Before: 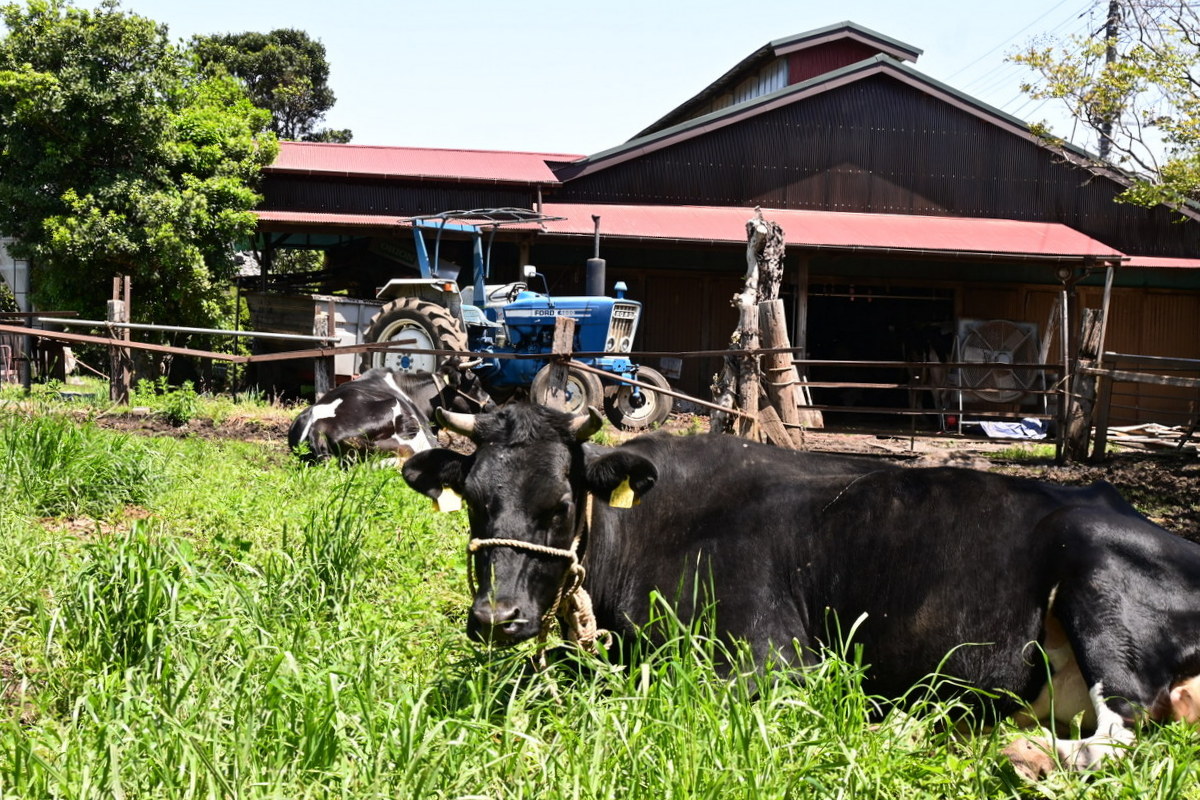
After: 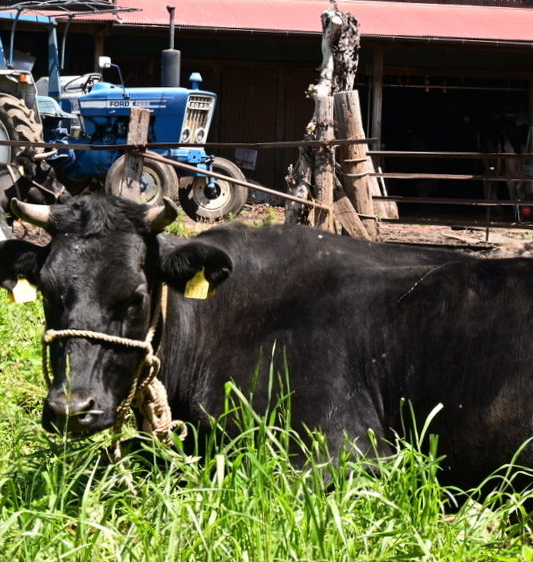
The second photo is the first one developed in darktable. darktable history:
tone equalizer: on, module defaults
crop: left 35.432%, top 26.233%, right 20.145%, bottom 3.432%
